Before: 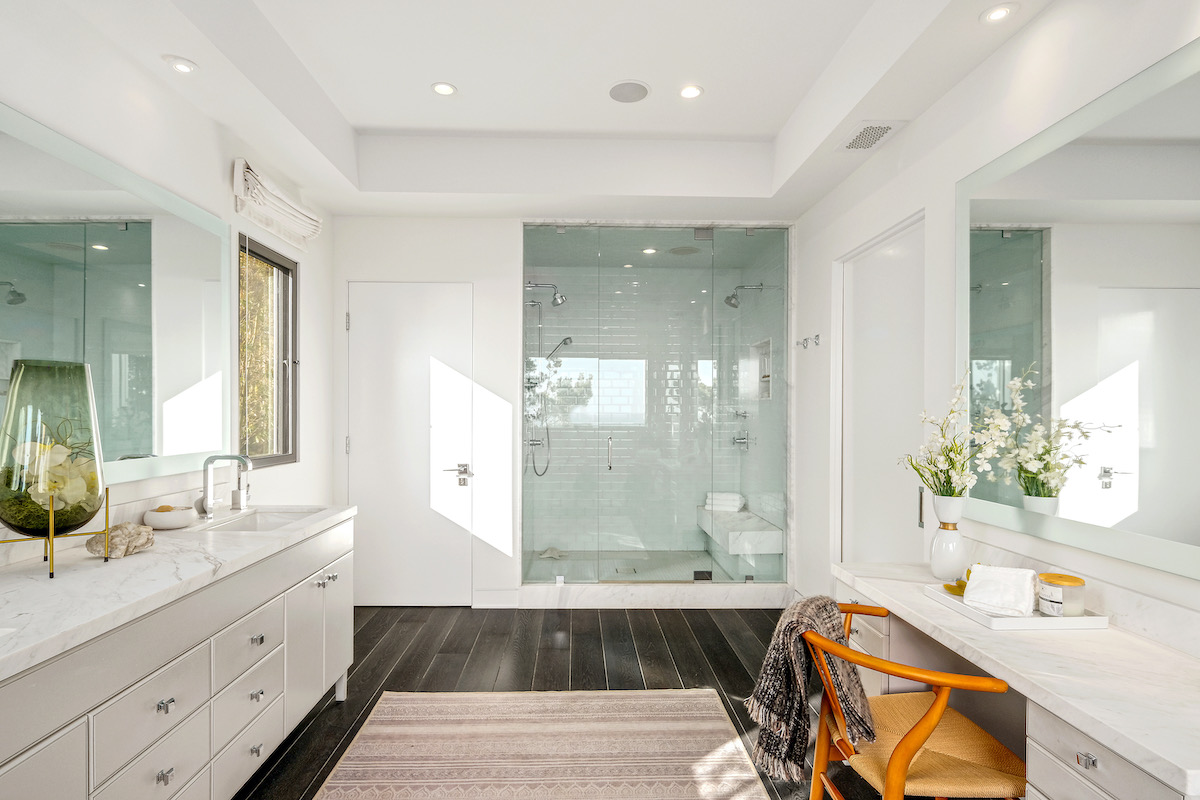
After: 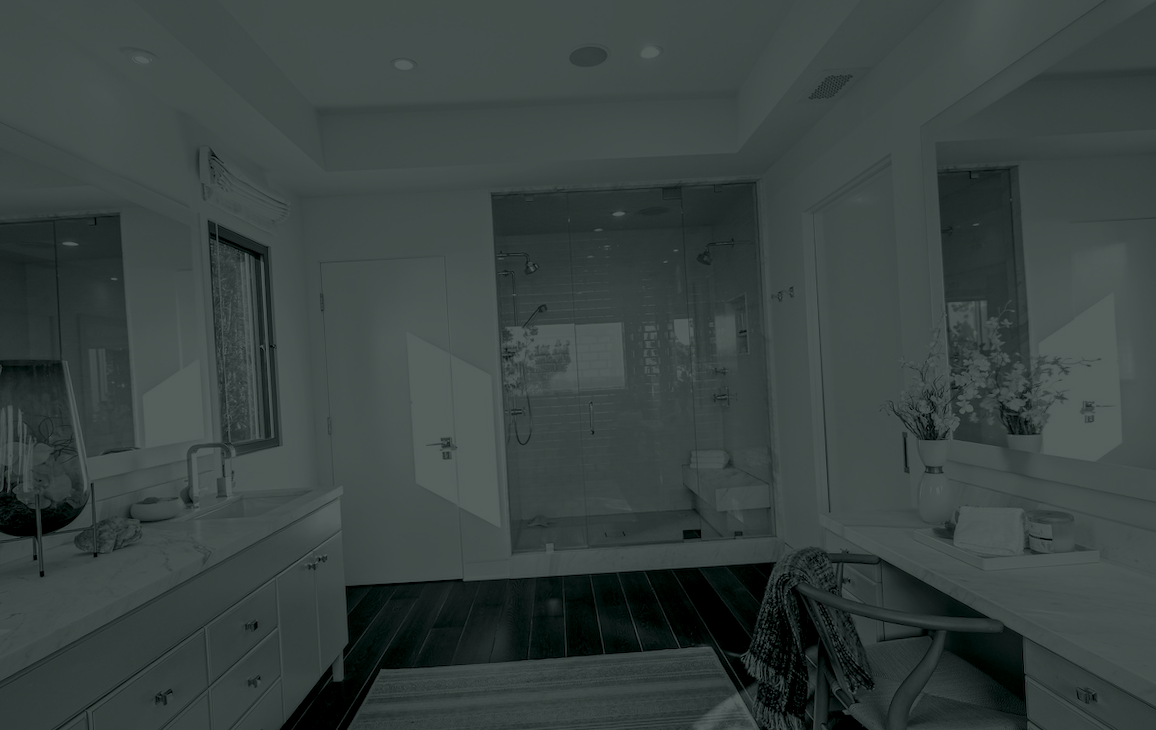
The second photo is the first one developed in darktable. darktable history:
colorize: hue 90°, saturation 19%, lightness 1.59%, version 1
rotate and perspective: rotation -3.52°, crop left 0.036, crop right 0.964, crop top 0.081, crop bottom 0.919
color balance rgb: linear chroma grading › global chroma 9.31%, global vibrance 41.49%
